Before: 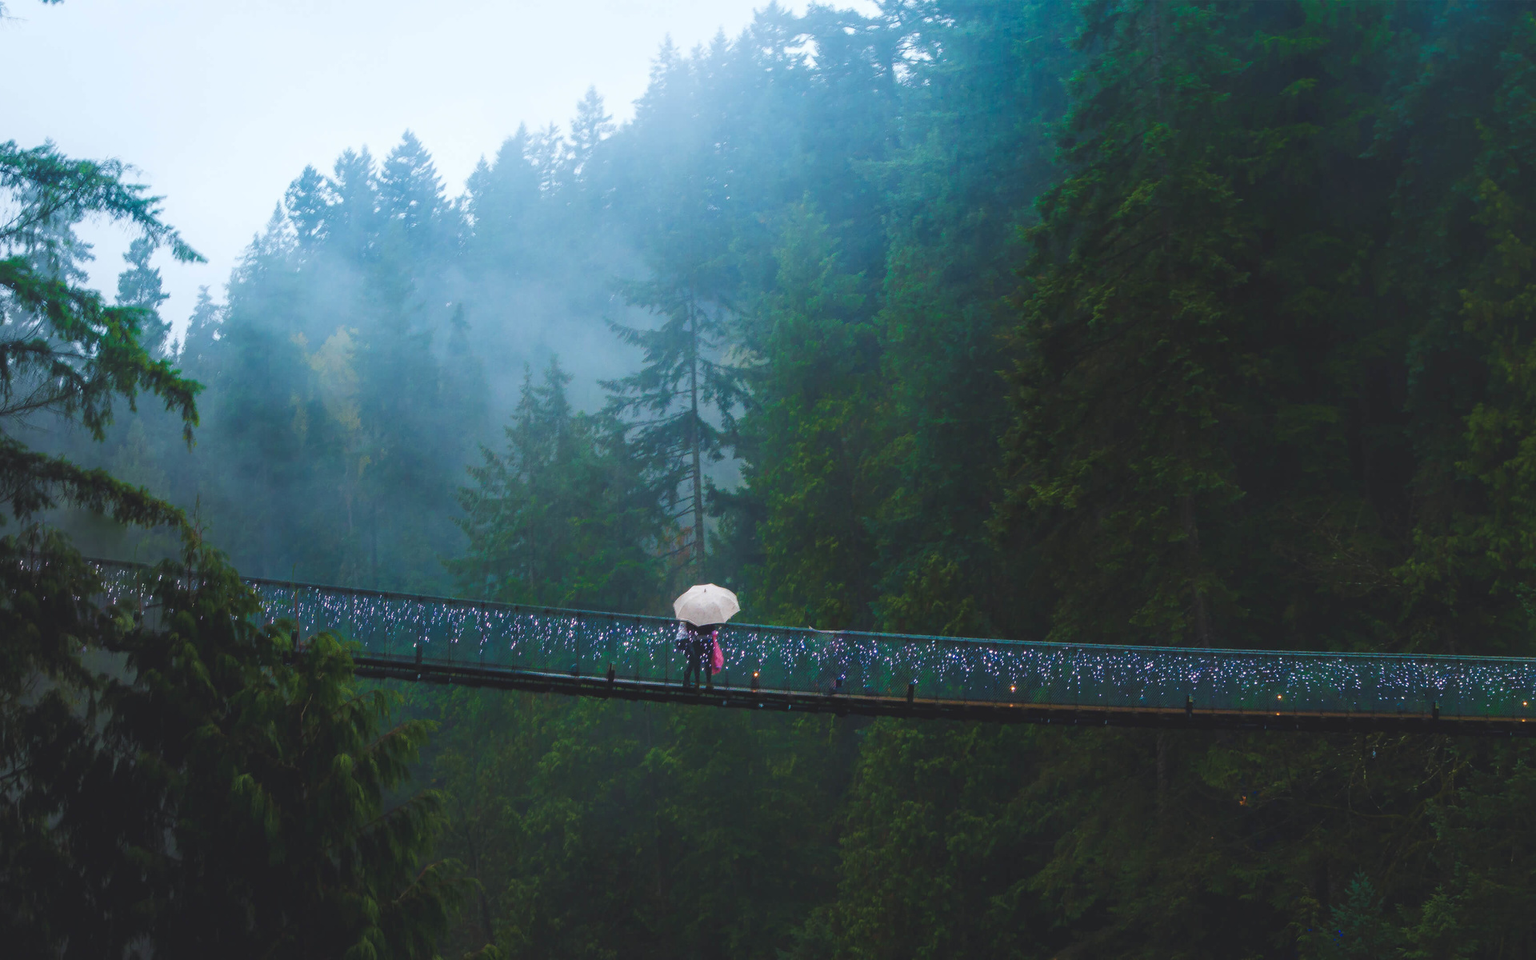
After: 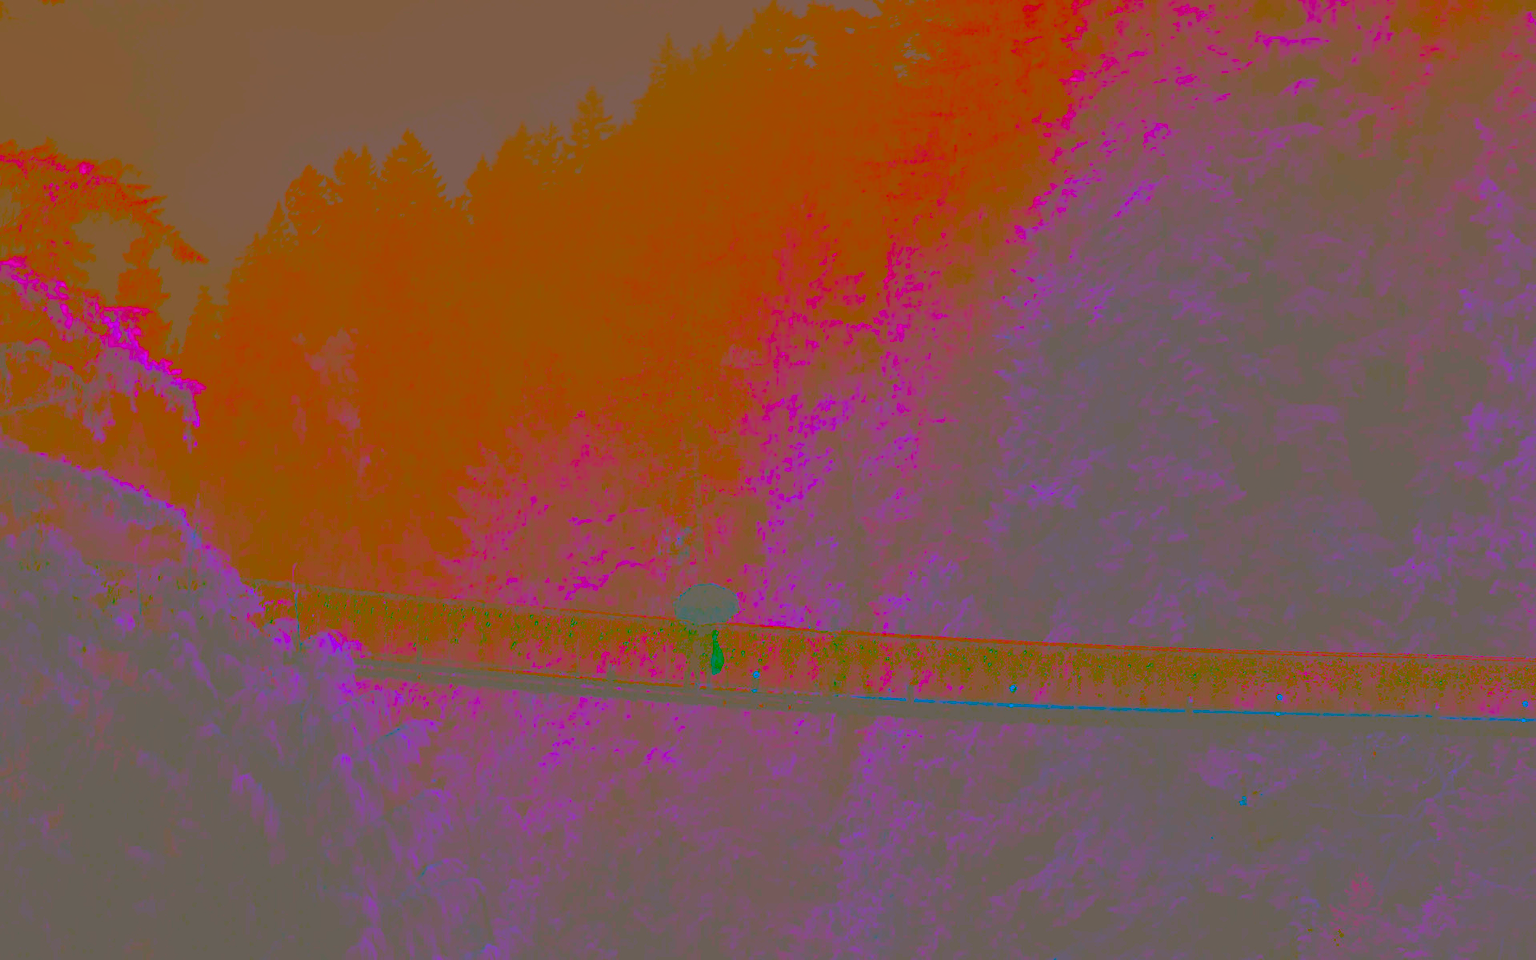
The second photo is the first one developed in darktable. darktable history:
color balance rgb: power › hue 73.46°, perceptual saturation grading › global saturation 14.686%, hue shift 178.82°, global vibrance 49.606%, contrast 0.866%
local contrast: detail 130%
tone equalizer: -7 EV 0.161 EV, -6 EV 0.639 EV, -5 EV 1.18 EV, -4 EV 1.36 EV, -3 EV 1.14 EV, -2 EV 0.6 EV, -1 EV 0.154 EV, edges refinement/feathering 500, mask exposure compensation -1.57 EV, preserve details guided filter
contrast brightness saturation: contrast -0.982, brightness -0.161, saturation 0.758
shadows and highlights: highlights -59.8
color correction: highlights a* 7.12, highlights b* 3.87
